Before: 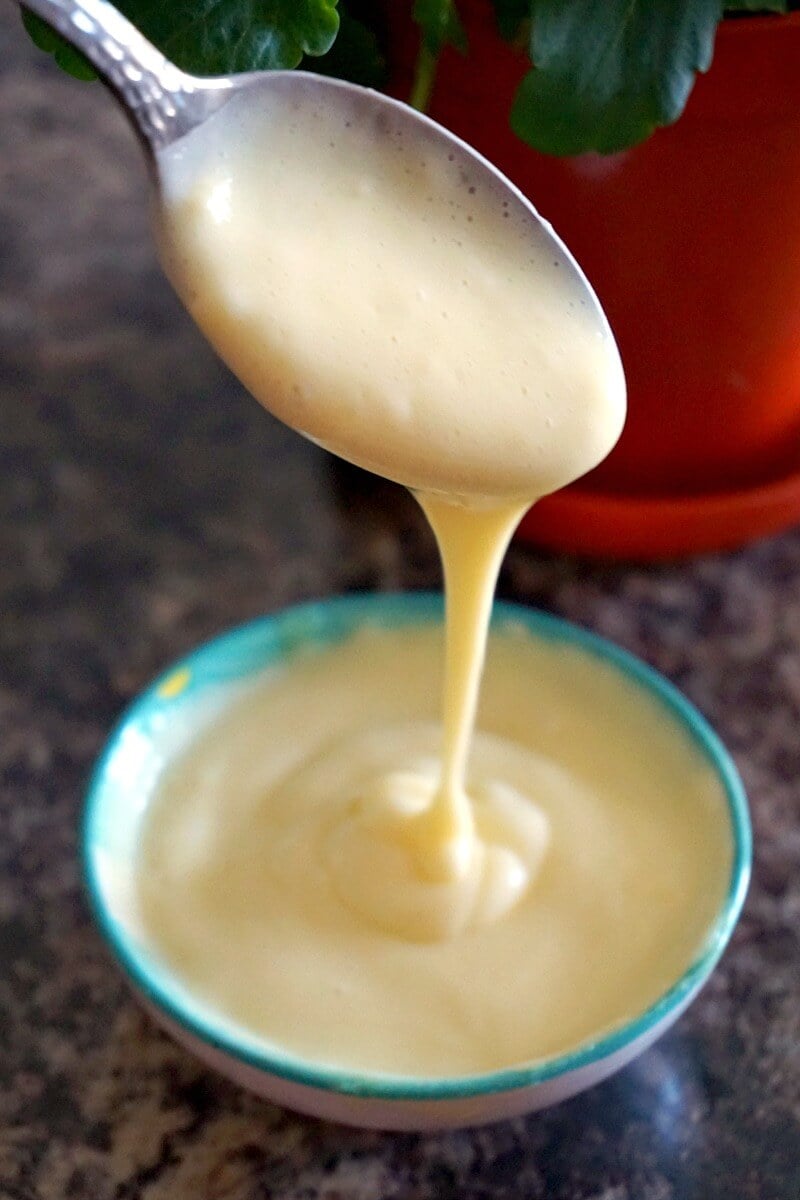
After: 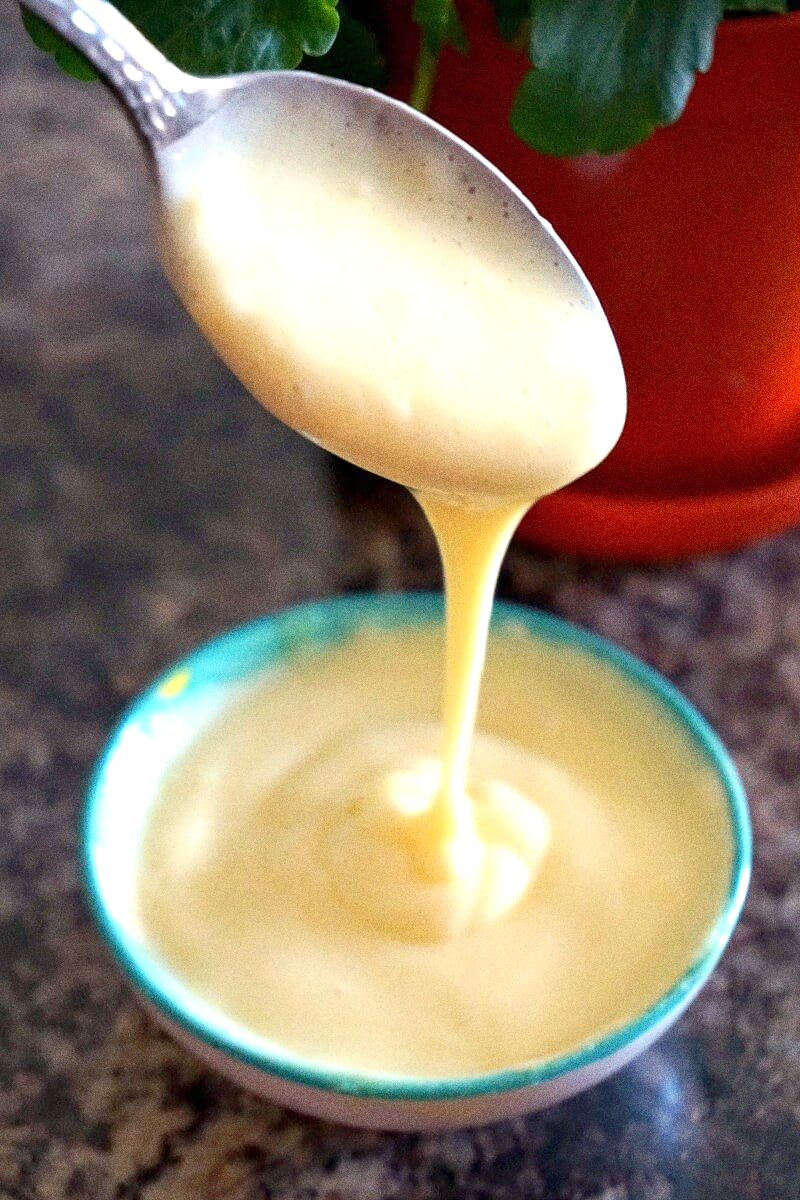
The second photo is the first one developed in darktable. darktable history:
grain: coarseness 0.09 ISO, strength 40%
exposure: exposure 0.6 EV, compensate highlight preservation false
